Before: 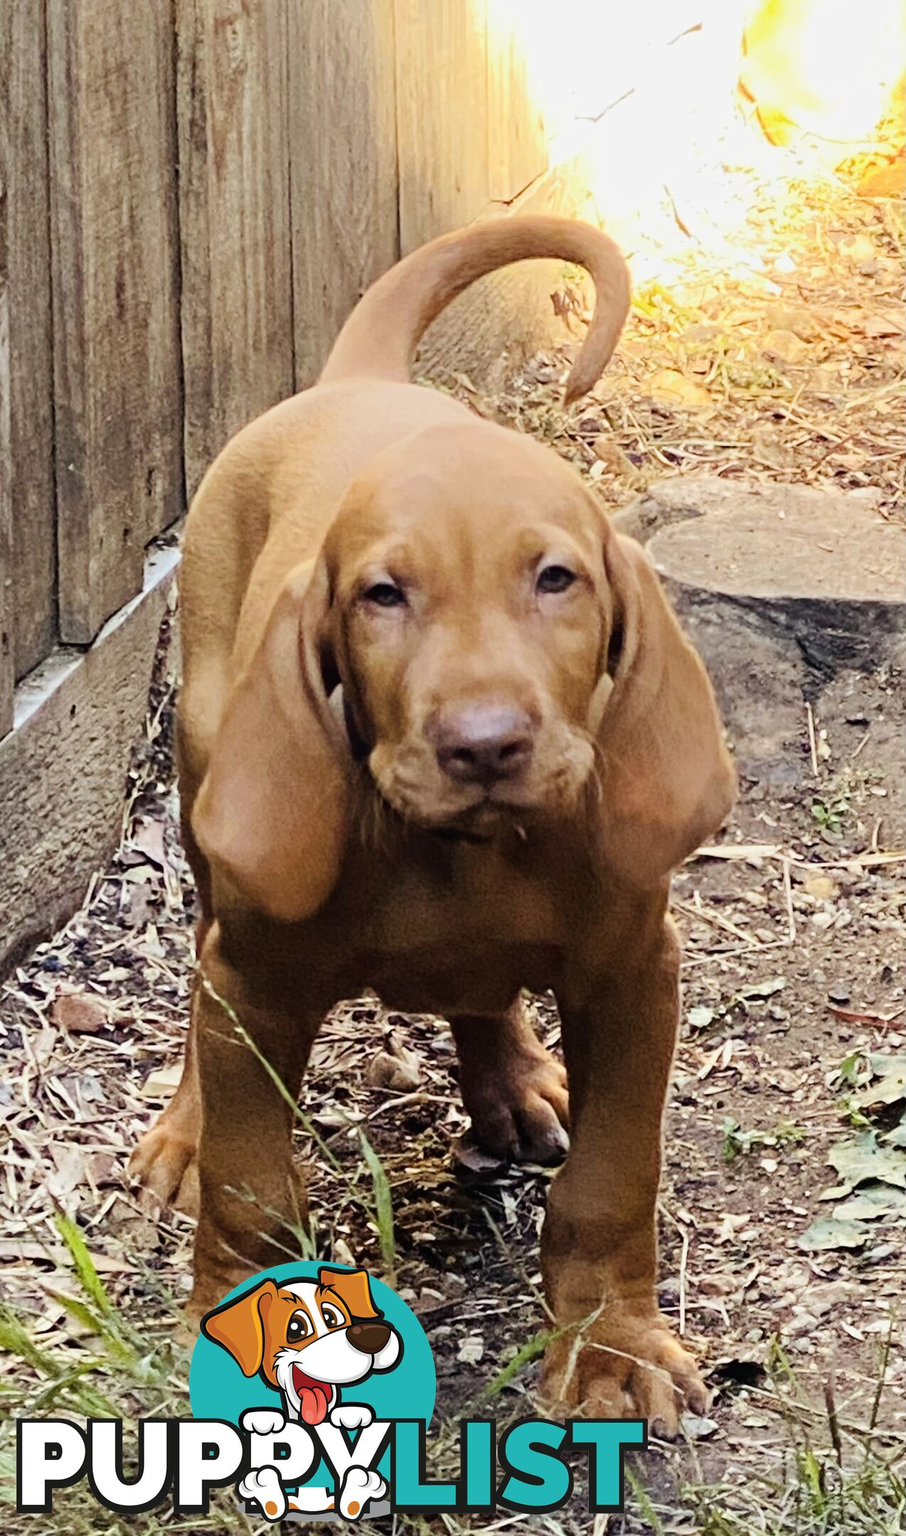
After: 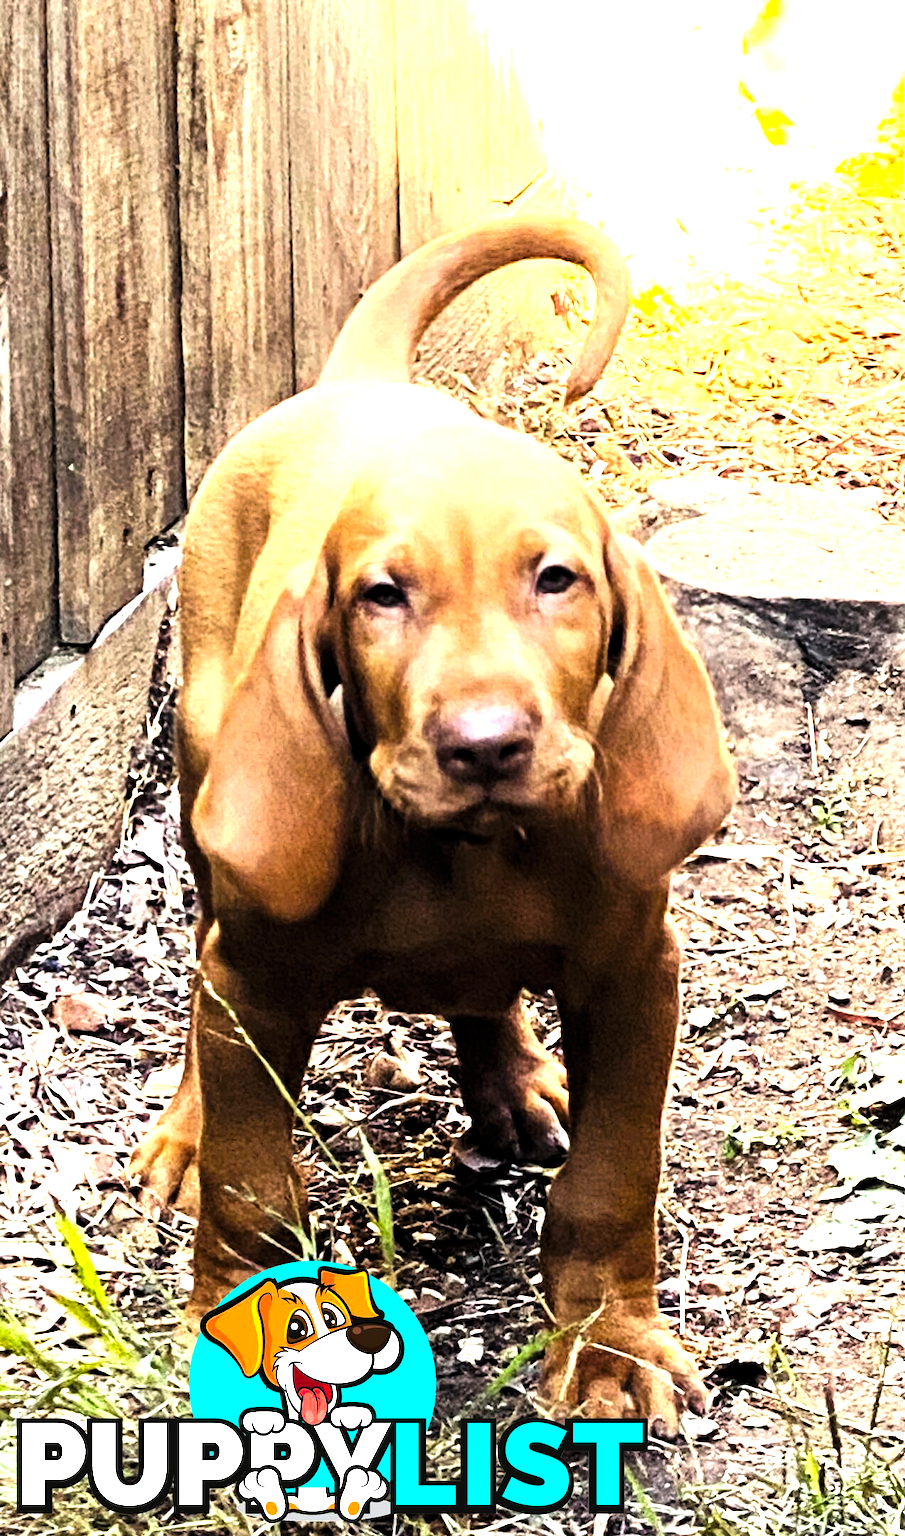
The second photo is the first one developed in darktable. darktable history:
contrast brightness saturation: contrast 0.197, brightness 0.156, saturation 0.223
levels: levels [0.044, 0.475, 0.791]
